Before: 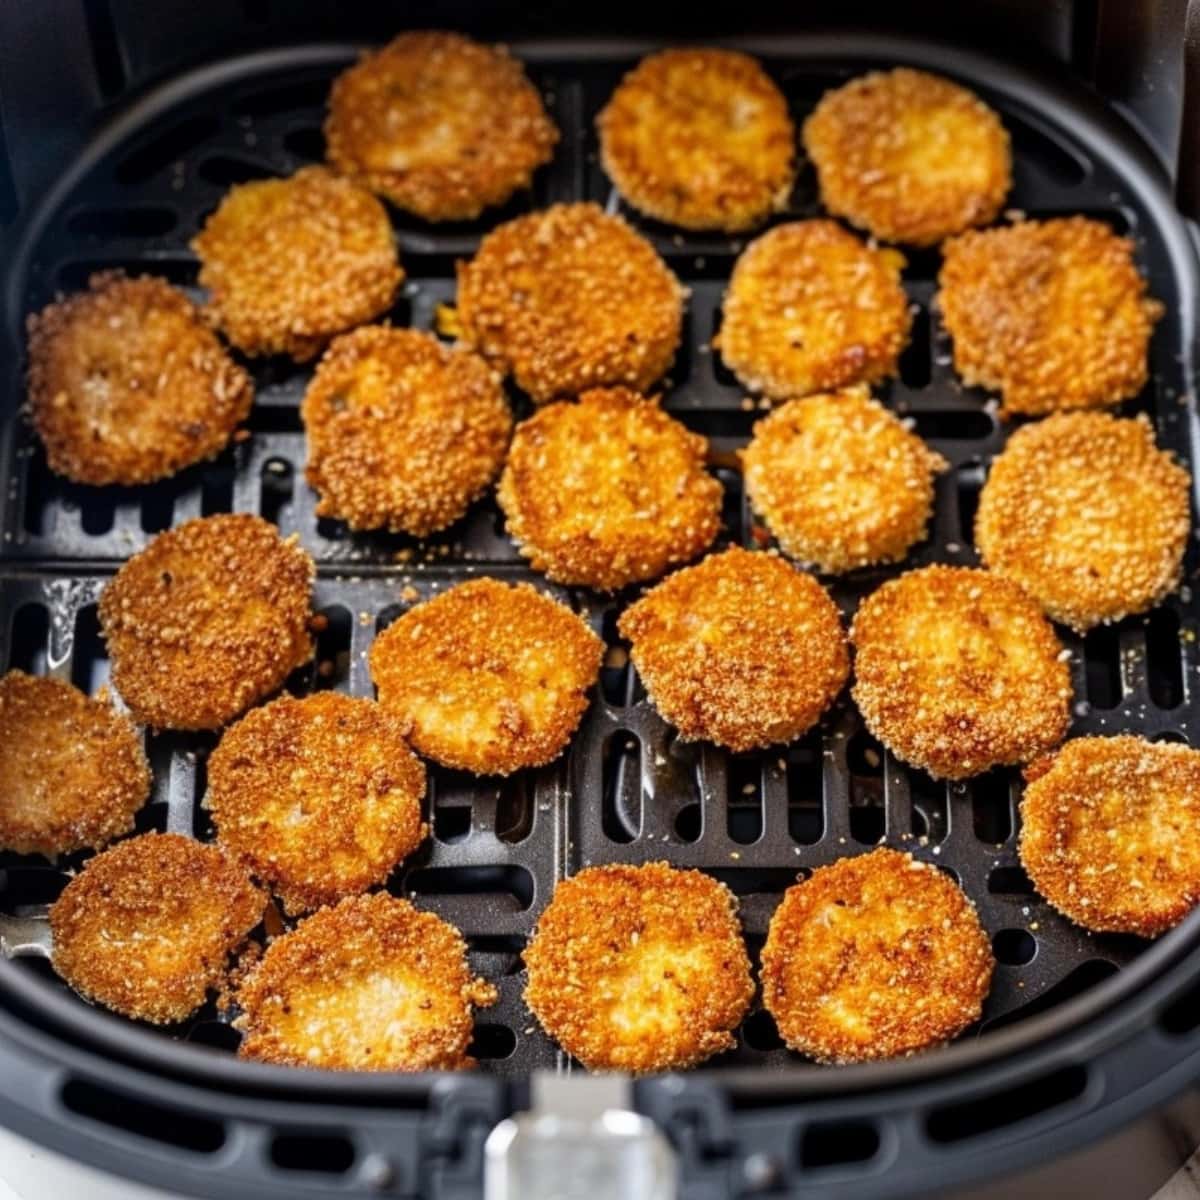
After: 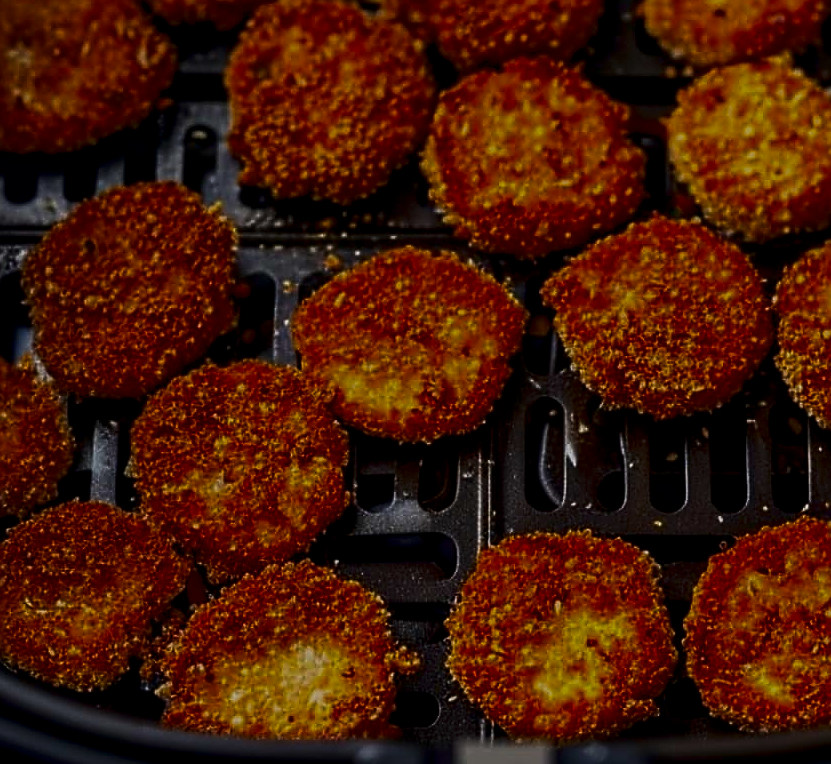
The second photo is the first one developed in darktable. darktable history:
filmic rgb: black relative exposure -5.83 EV, white relative exposure 3.4 EV, hardness 3.68
crop: left 6.488%, top 27.668%, right 24.183%, bottom 8.656%
contrast brightness saturation: contrast 0.09, brightness -0.59, saturation 0.17
sharpen: radius 1.4, amount 1.25, threshold 0.7
tone equalizer: -8 EV 0.25 EV, -7 EV 0.417 EV, -6 EV 0.417 EV, -5 EV 0.25 EV, -3 EV -0.25 EV, -2 EV -0.417 EV, -1 EV -0.417 EV, +0 EV -0.25 EV, edges refinement/feathering 500, mask exposure compensation -1.57 EV, preserve details guided filter
tone curve: curves: ch0 [(0, 0) (0.003, 0.003) (0.011, 0.012) (0.025, 0.024) (0.044, 0.039) (0.069, 0.052) (0.1, 0.072) (0.136, 0.097) (0.177, 0.128) (0.224, 0.168) (0.277, 0.217) (0.335, 0.276) (0.399, 0.345) (0.468, 0.429) (0.543, 0.524) (0.623, 0.628) (0.709, 0.732) (0.801, 0.829) (0.898, 0.919) (1, 1)], preserve colors none
color zones: curves: ch1 [(0, 0.523) (0.143, 0.545) (0.286, 0.52) (0.429, 0.506) (0.571, 0.503) (0.714, 0.503) (0.857, 0.508) (1, 0.523)]
